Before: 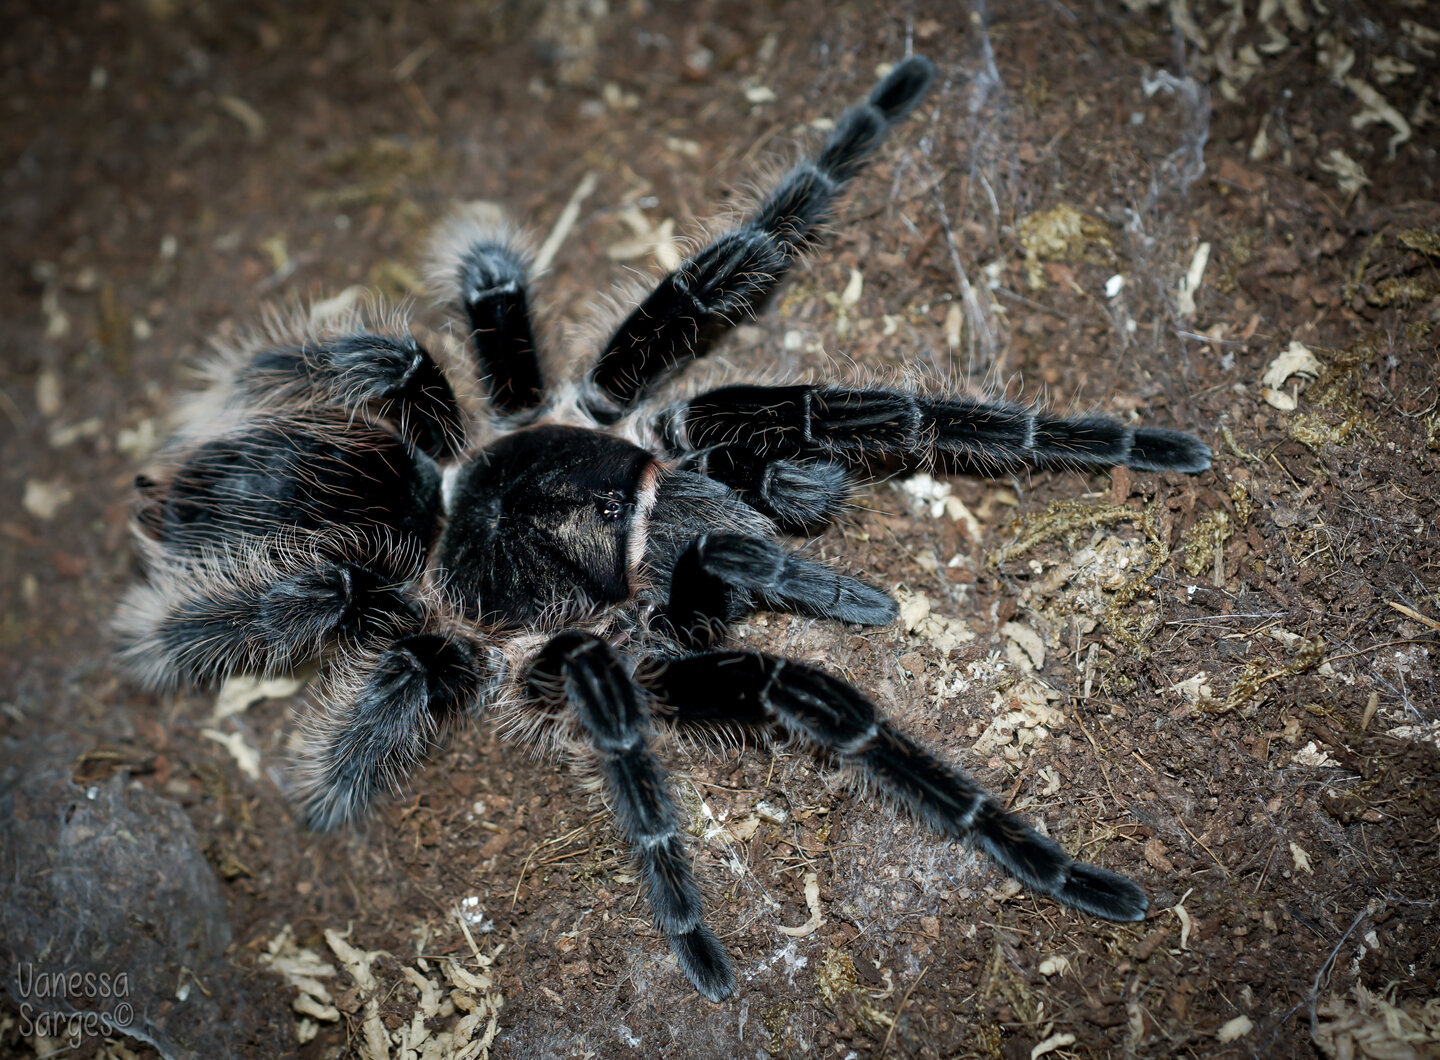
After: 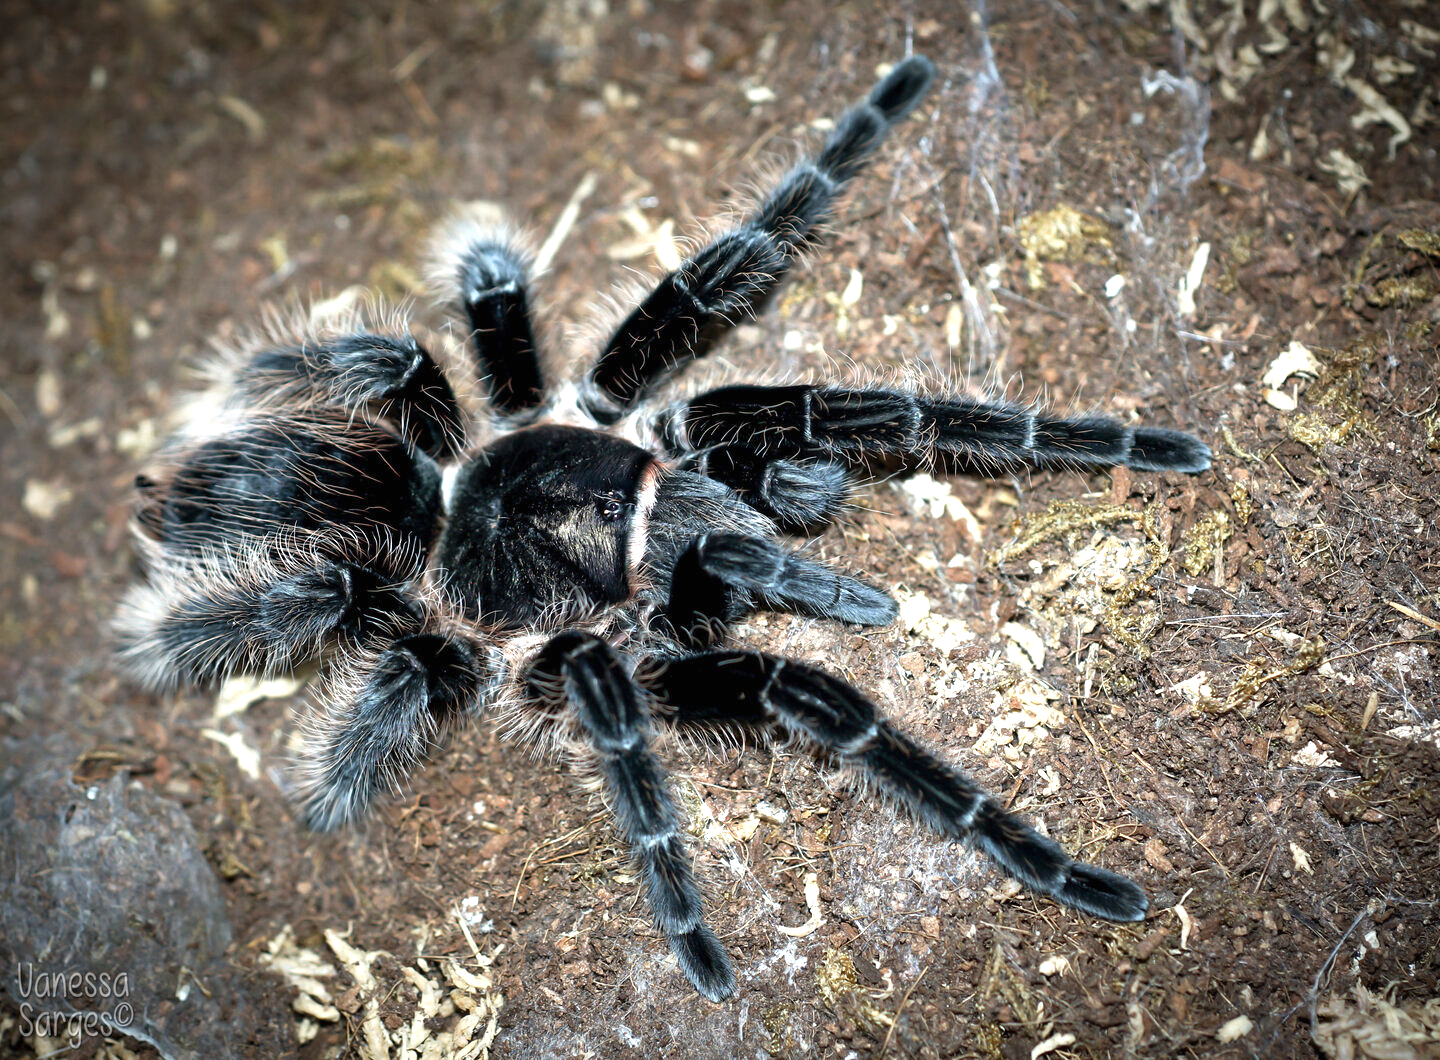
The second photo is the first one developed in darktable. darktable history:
exposure: black level correction 0, exposure 1.1 EV, compensate exposure bias true, compensate highlight preservation false
rotate and perspective: automatic cropping original format, crop left 0, crop top 0
